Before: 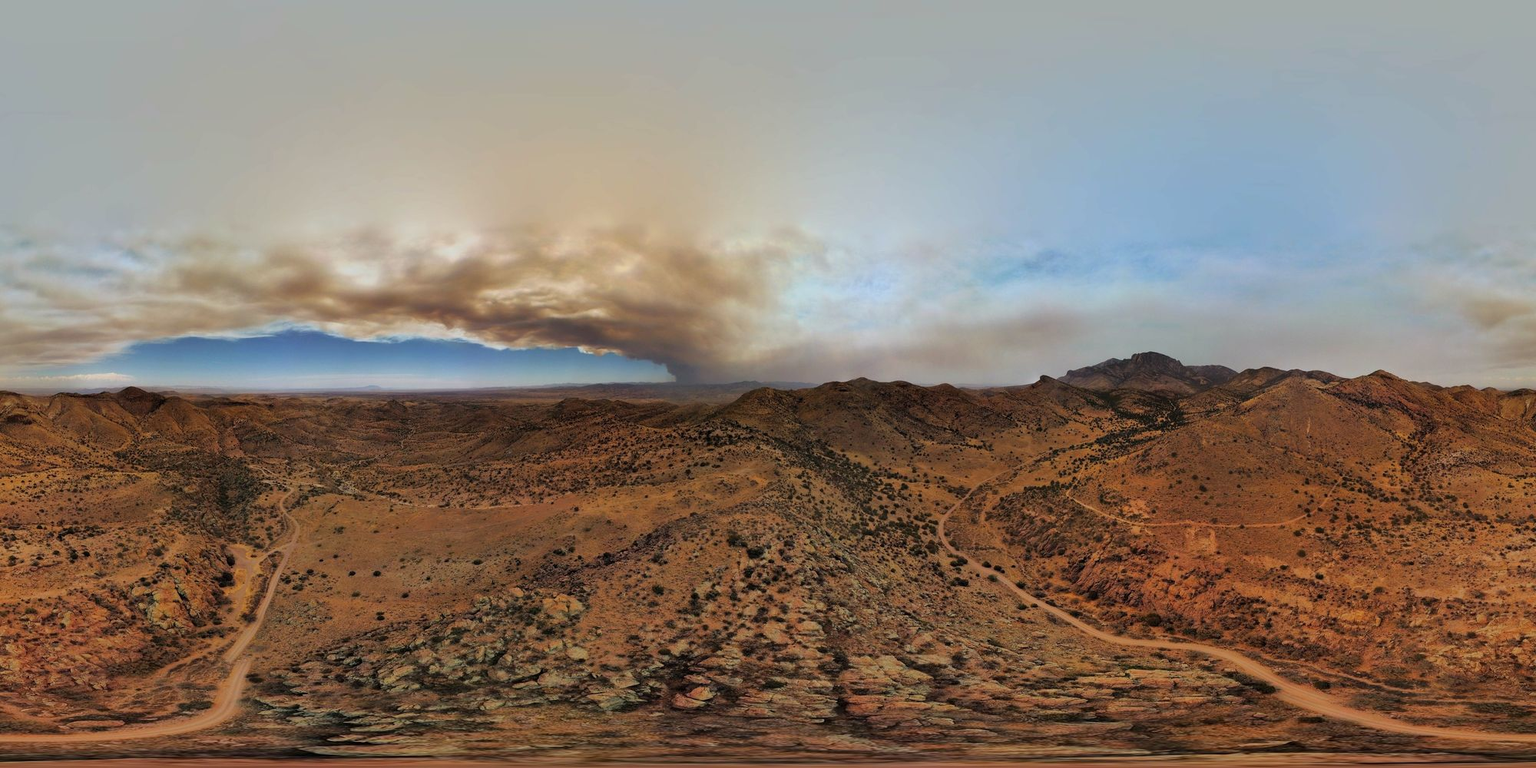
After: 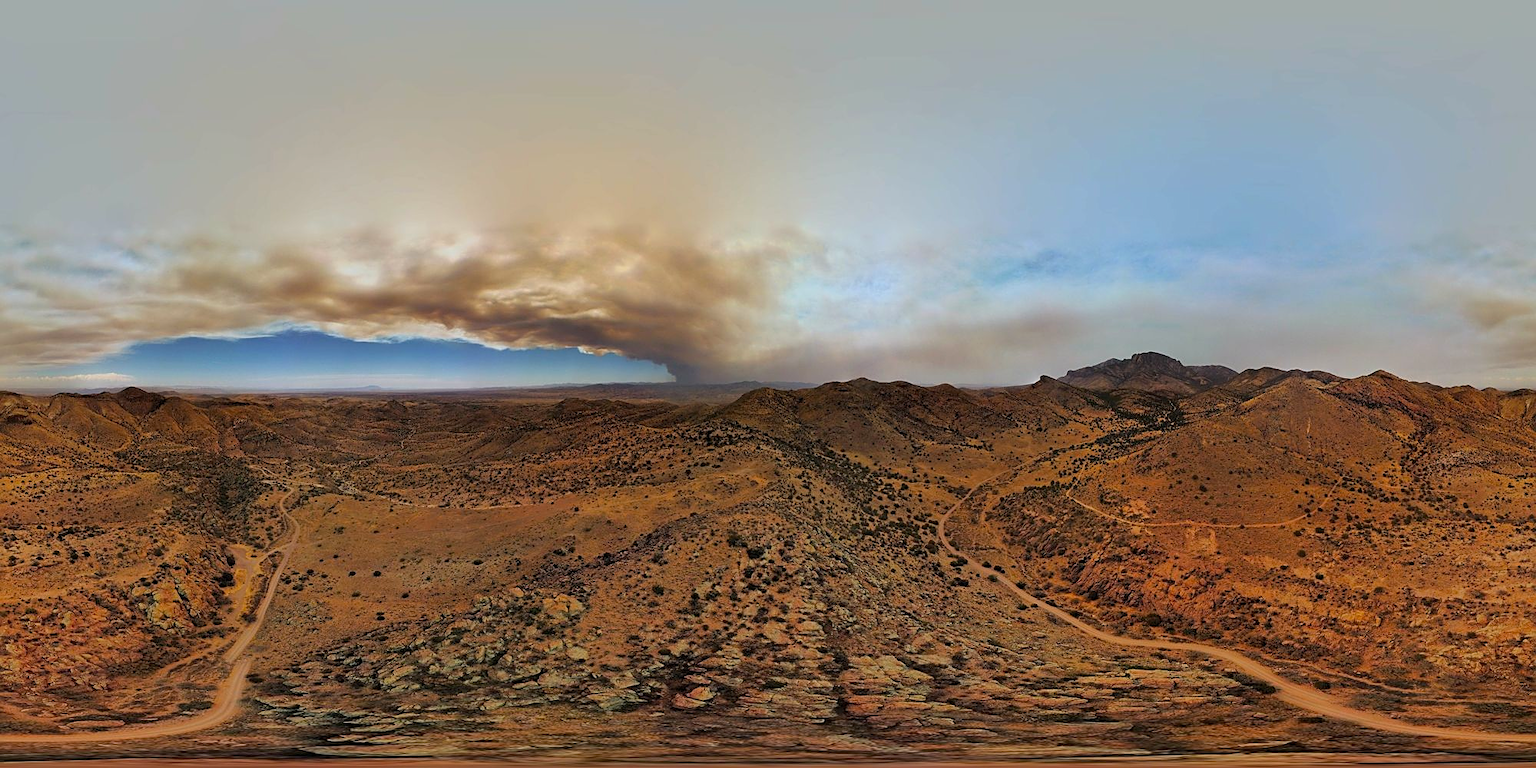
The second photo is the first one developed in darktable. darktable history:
sharpen: on, module defaults
color balance: output saturation 110%
